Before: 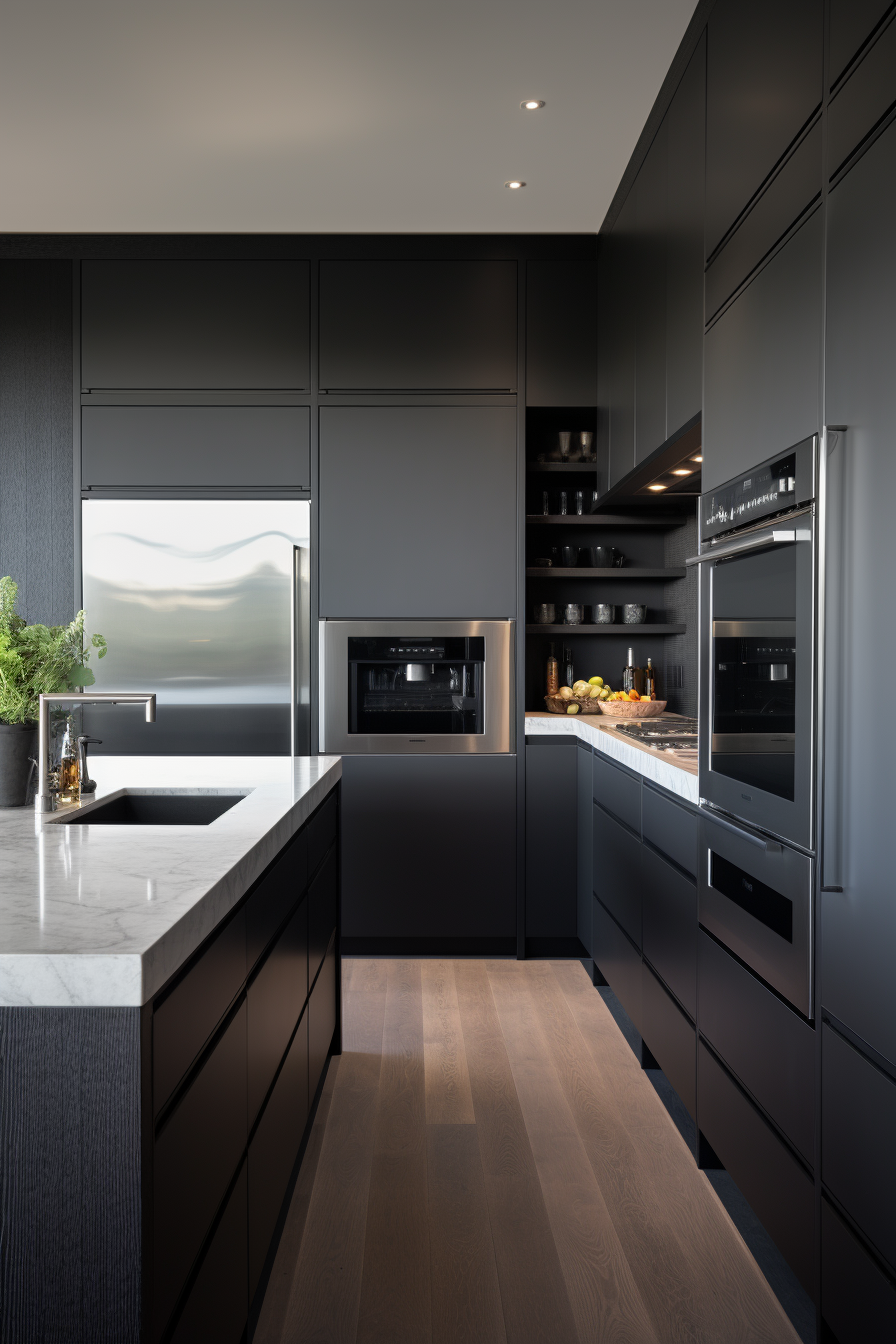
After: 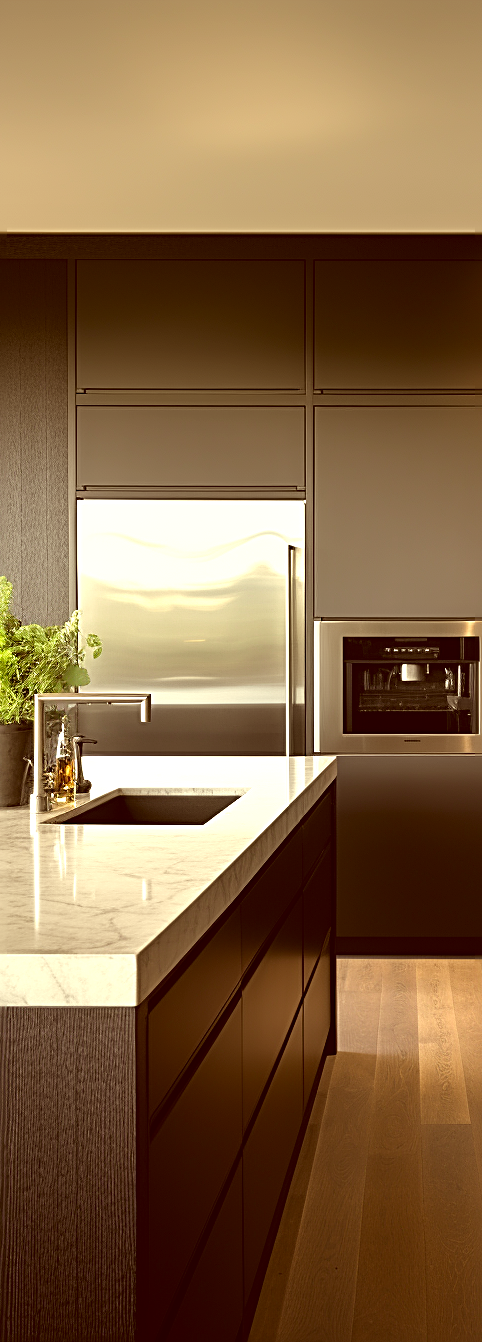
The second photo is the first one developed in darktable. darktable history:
crop: left 0.587%, right 45.588%, bottom 0.086%
exposure: black level correction 0, exposure 0.7 EV, compensate exposure bias true, compensate highlight preservation false
color correction: highlights a* 1.12, highlights b* 24.26, shadows a* 15.58, shadows b* 24.26
sharpen: radius 2.584, amount 0.688
